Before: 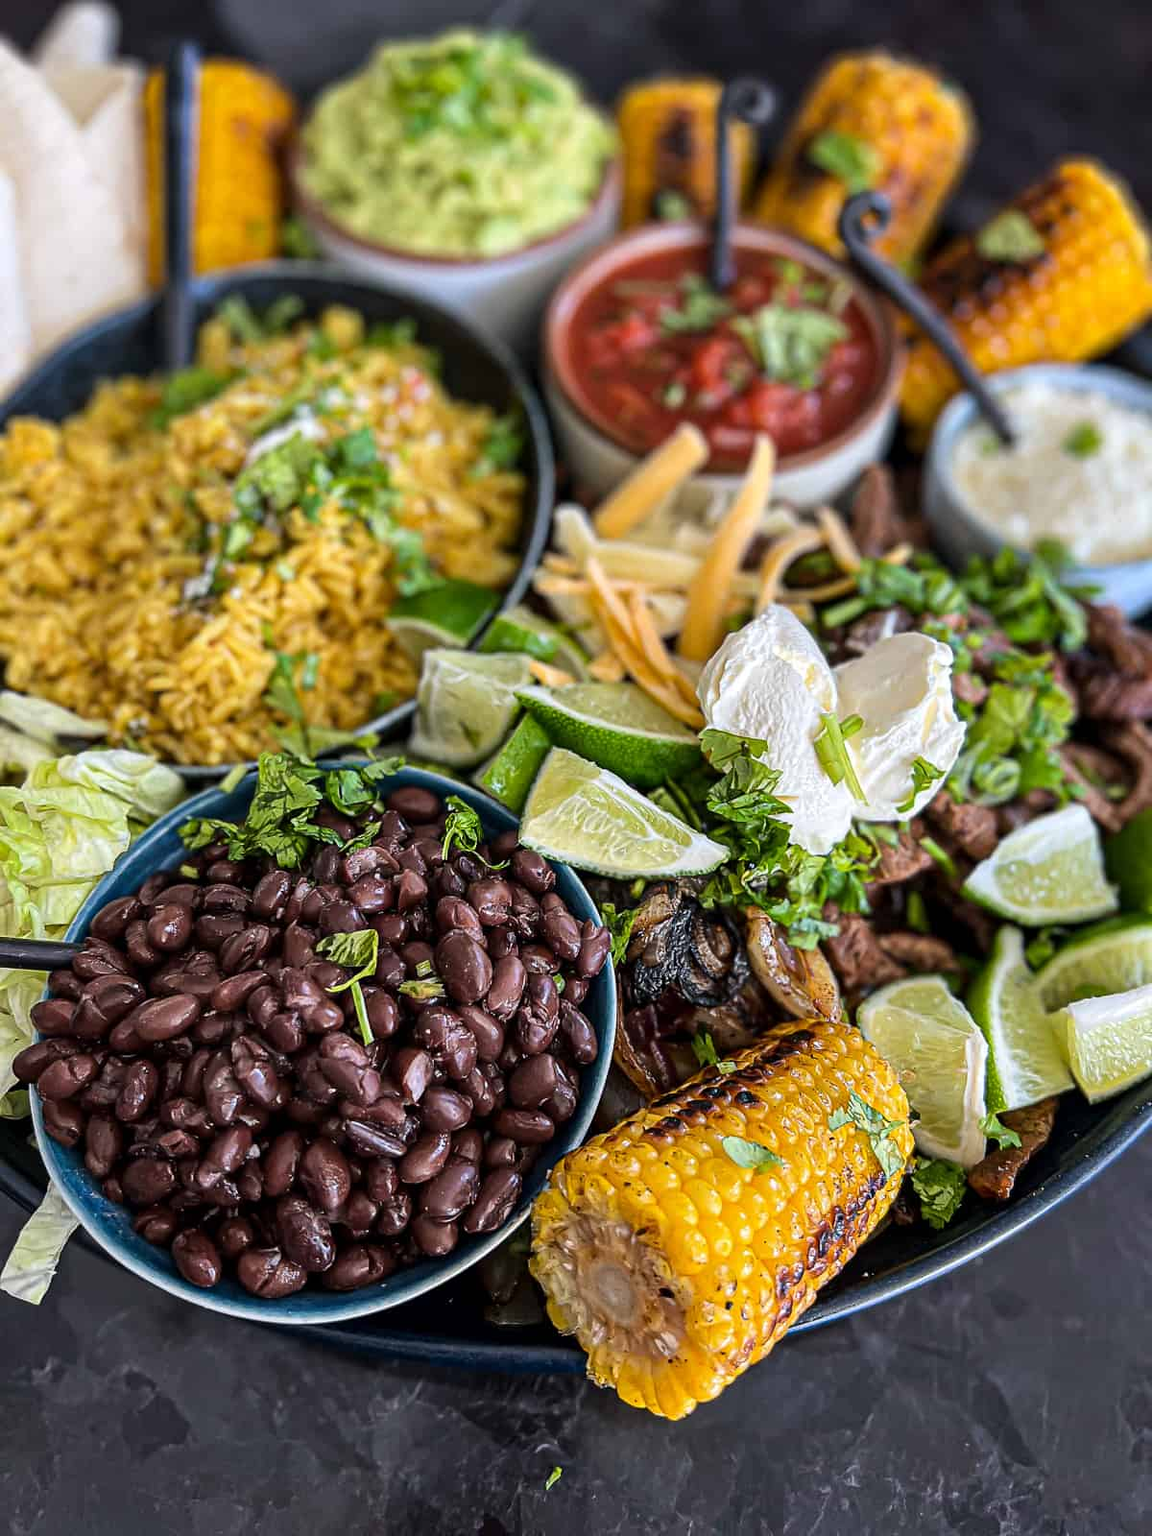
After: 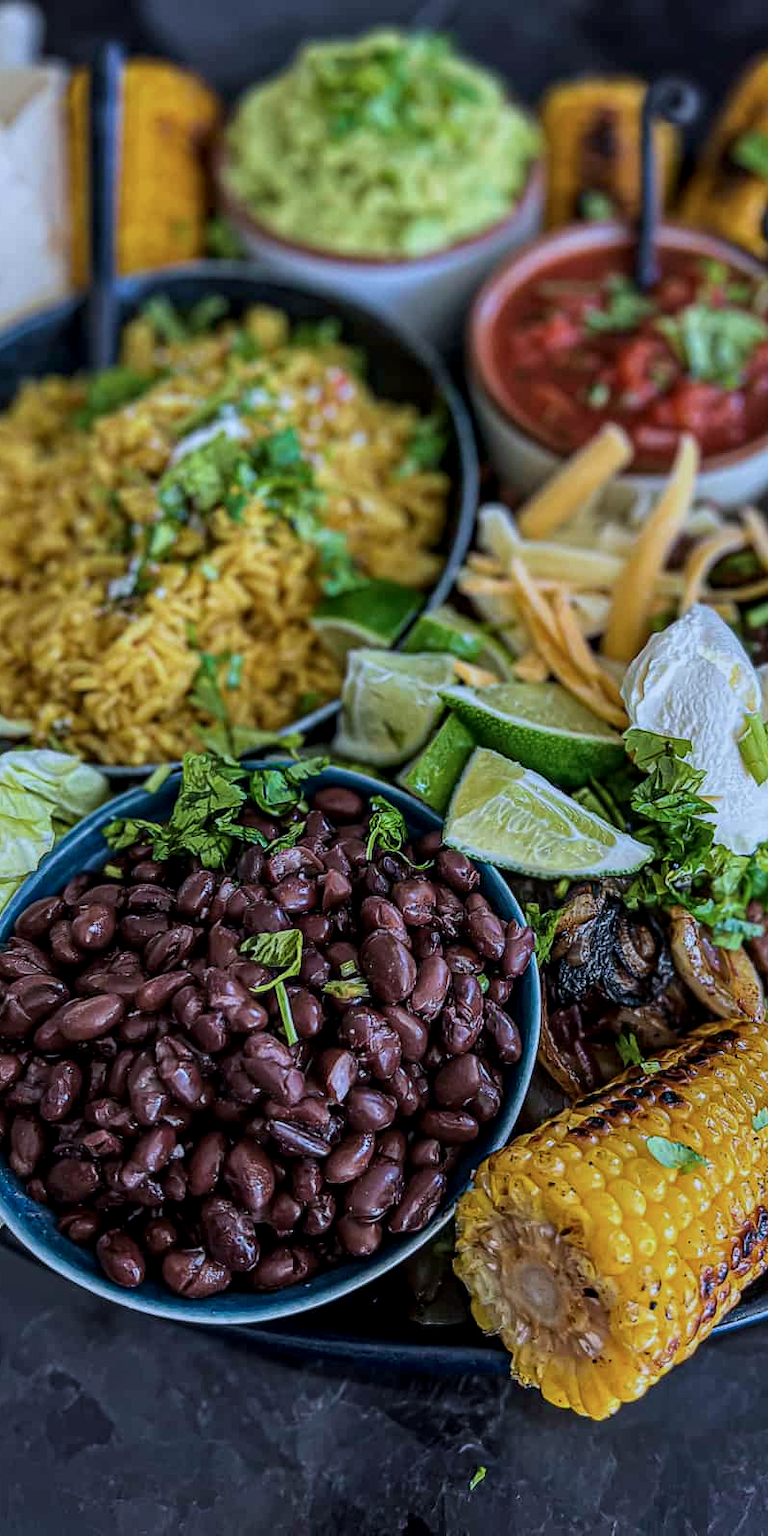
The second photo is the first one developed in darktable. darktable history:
exposure: exposure -0.582 EV, compensate highlight preservation false
color balance rgb: perceptual saturation grading › global saturation -1%
local contrast: on, module defaults
velvia: on, module defaults
color calibration: illuminant F (fluorescent), F source F9 (Cool White Deluxe 4150 K) – high CRI, x 0.374, y 0.373, temperature 4158.34 K
crop and rotate: left 6.617%, right 26.717%
white balance: red 1.009, blue 1.027
